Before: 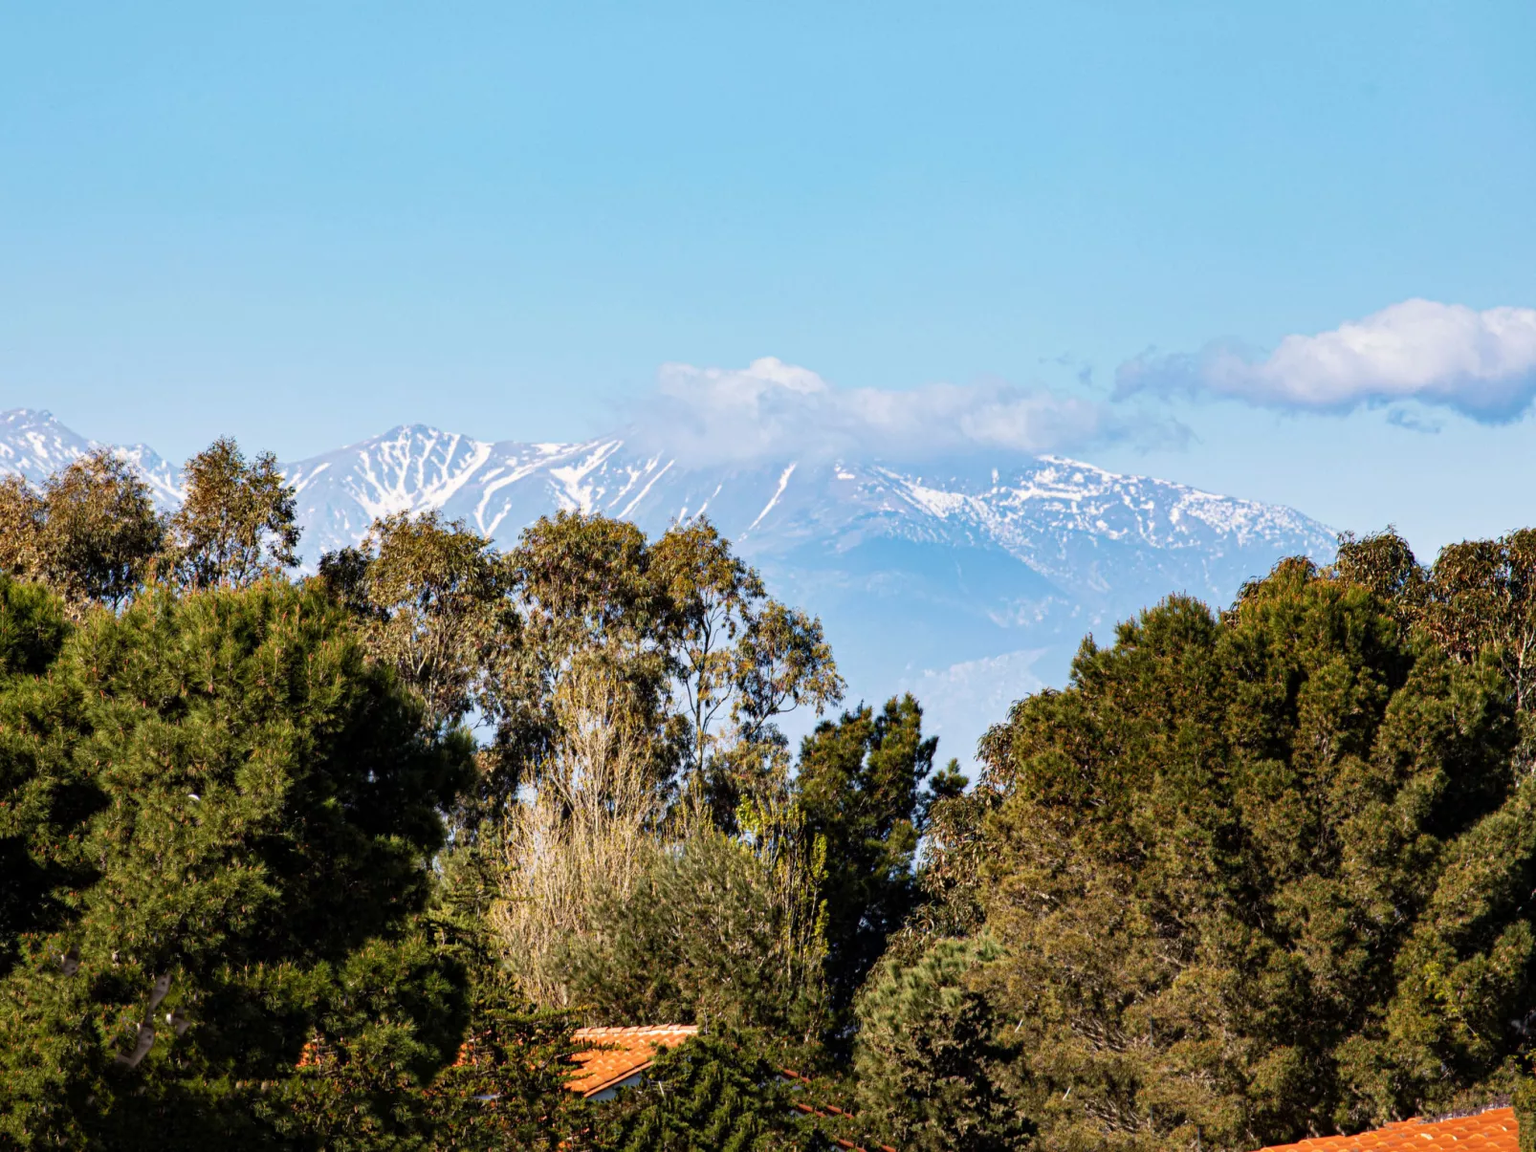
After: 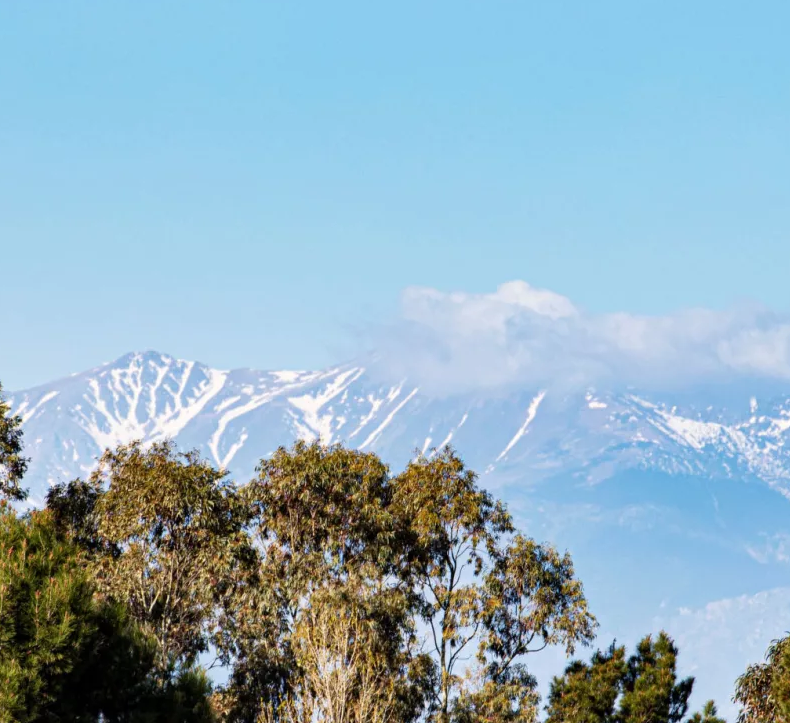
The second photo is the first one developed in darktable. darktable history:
crop: left 17.896%, top 7.778%, right 32.875%, bottom 32.172%
contrast equalizer: octaves 7, y [[0.5 ×6], [0.5 ×6], [0.5, 0.5, 0.501, 0.545, 0.707, 0.863], [0 ×6], [0 ×6]], mix 0.132
